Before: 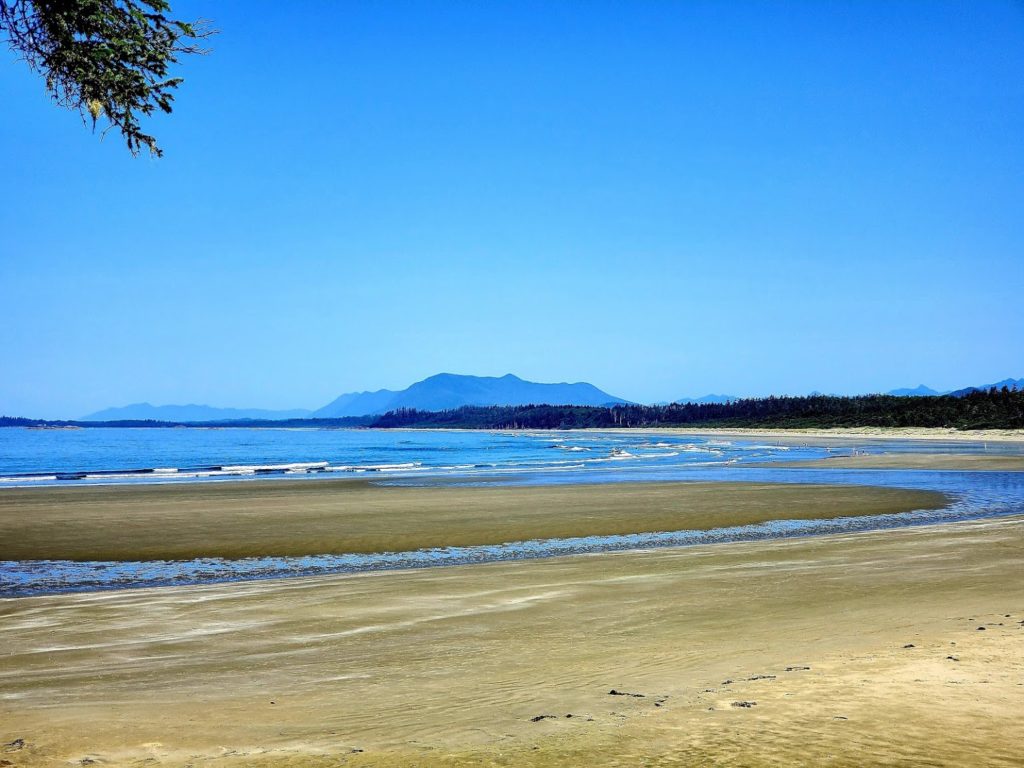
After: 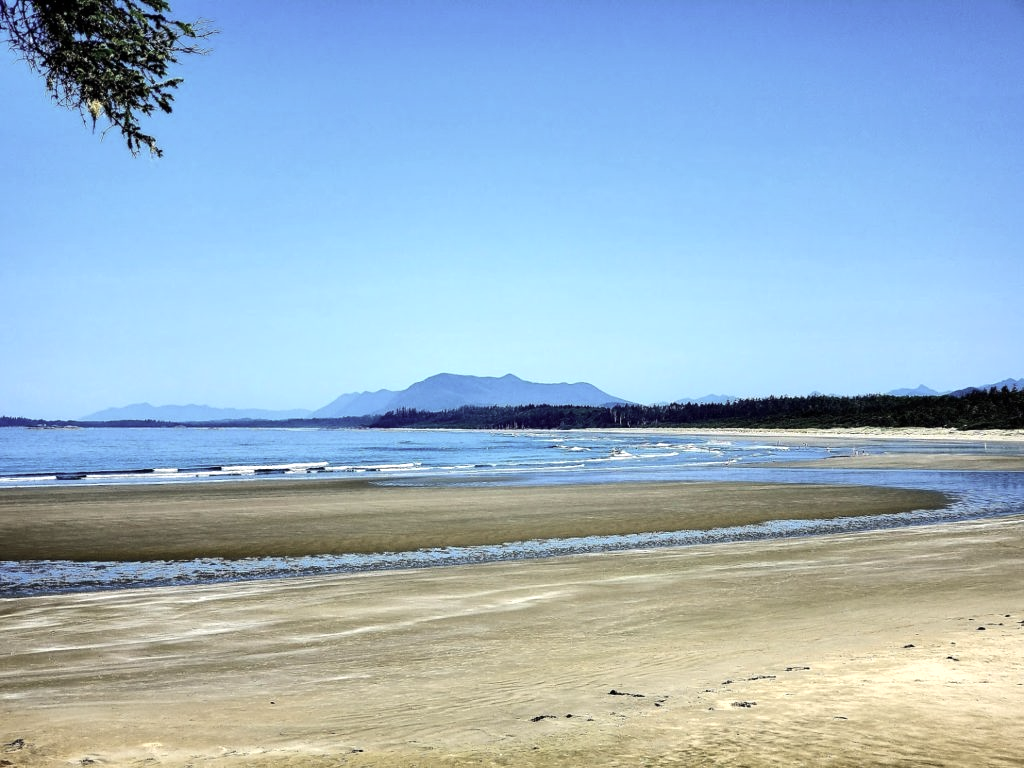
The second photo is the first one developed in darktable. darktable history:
contrast brightness saturation: contrast 0.1, saturation -0.36
tone equalizer: -8 EV -0.417 EV, -7 EV -0.389 EV, -6 EV -0.333 EV, -5 EV -0.222 EV, -3 EV 0.222 EV, -2 EV 0.333 EV, -1 EV 0.389 EV, +0 EV 0.417 EV, edges refinement/feathering 500, mask exposure compensation -1.57 EV, preserve details no
